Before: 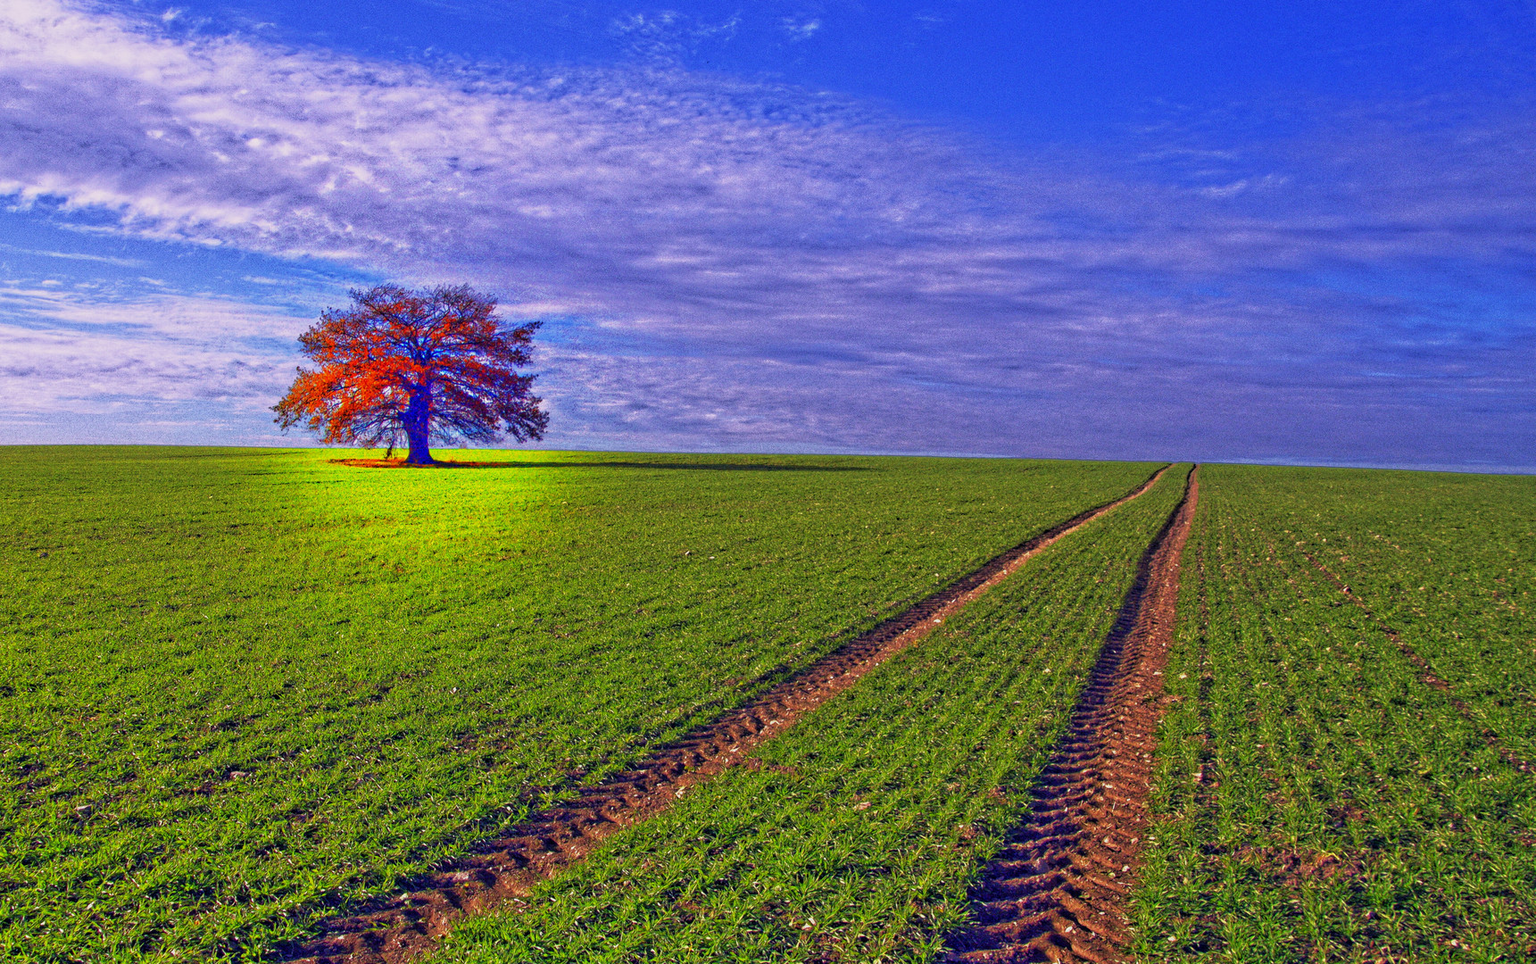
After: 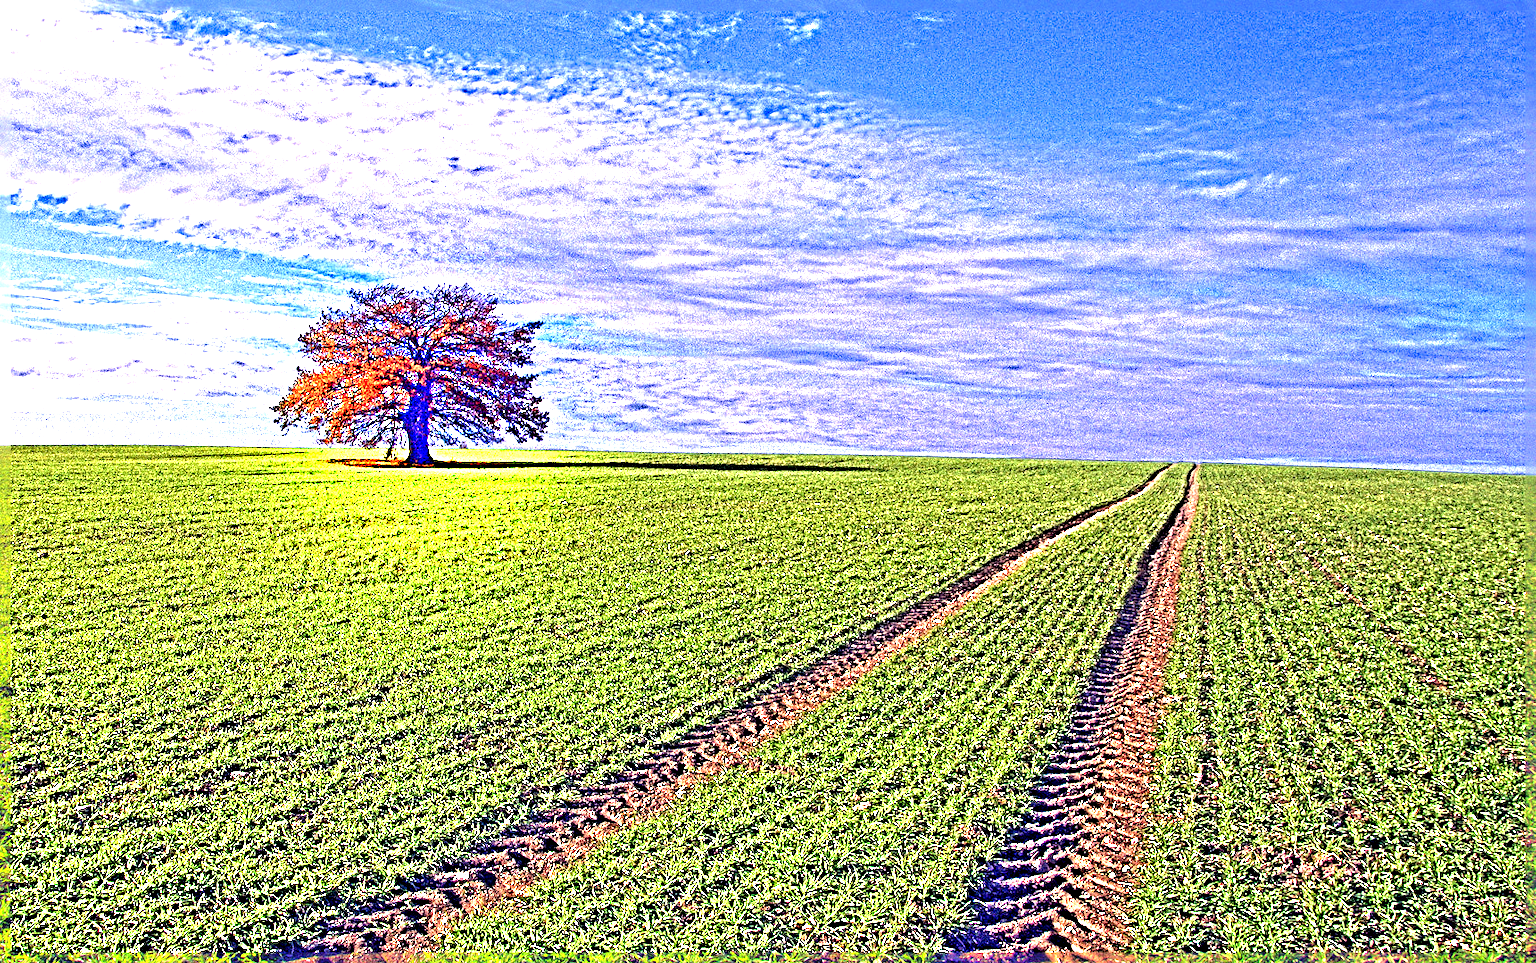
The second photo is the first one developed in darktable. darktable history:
sharpen: radius 6.27, amount 1.792, threshold 0.201
exposure: black level correction 0, exposure 1.904 EV, compensate highlight preservation false
